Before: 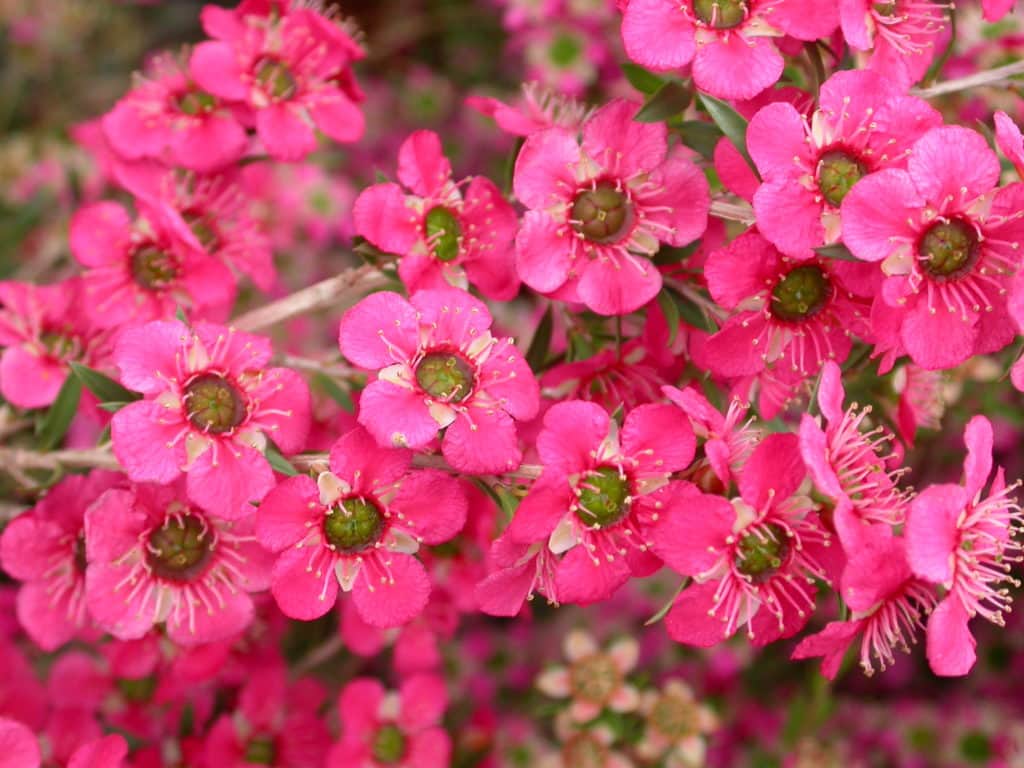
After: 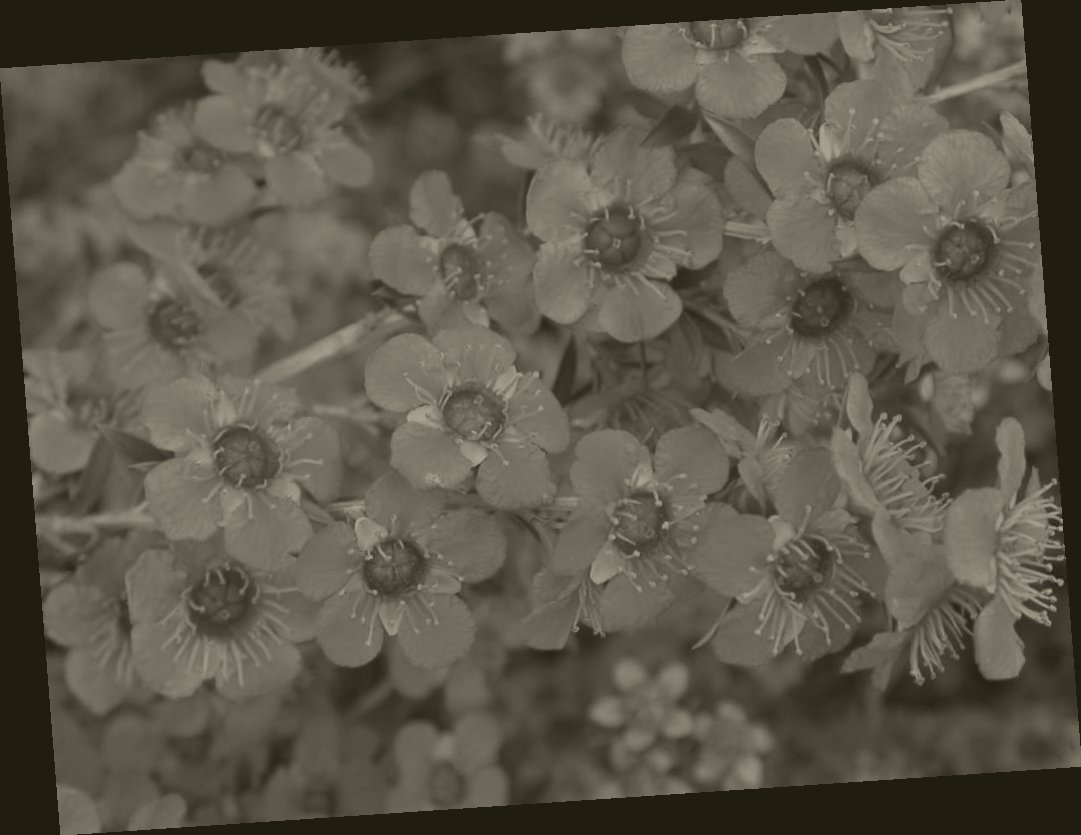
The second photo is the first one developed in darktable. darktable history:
shadows and highlights: shadows 0, highlights 40
rotate and perspective: rotation -4.2°, shear 0.006, automatic cropping off
colorize: hue 41.44°, saturation 22%, source mix 60%, lightness 10.61%
